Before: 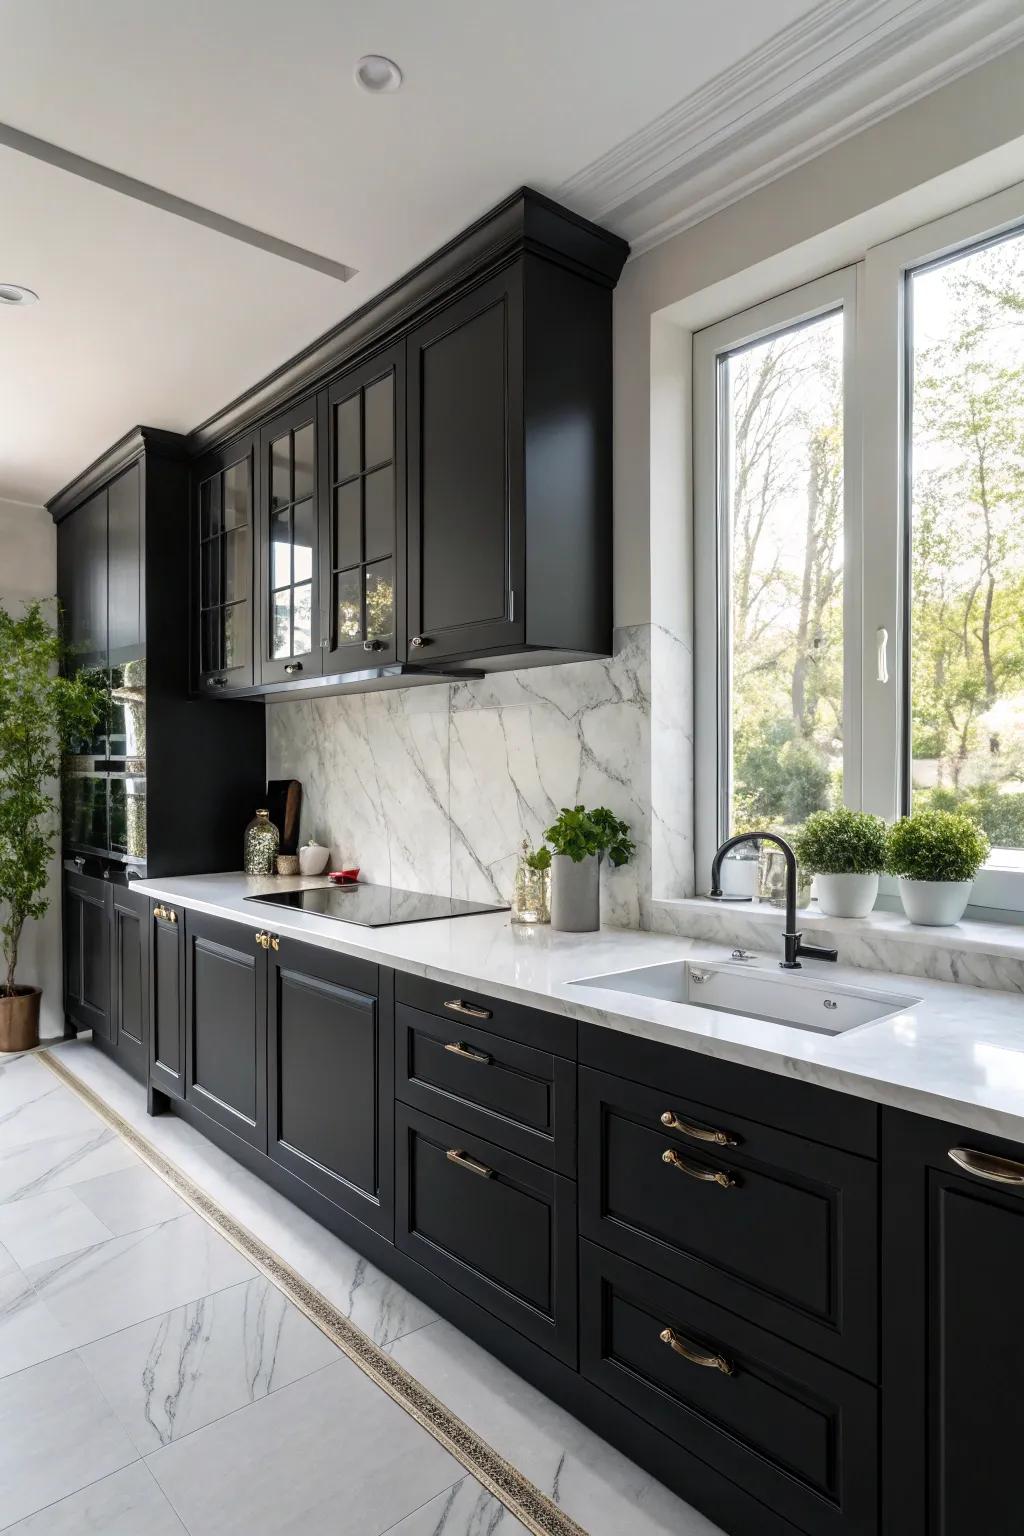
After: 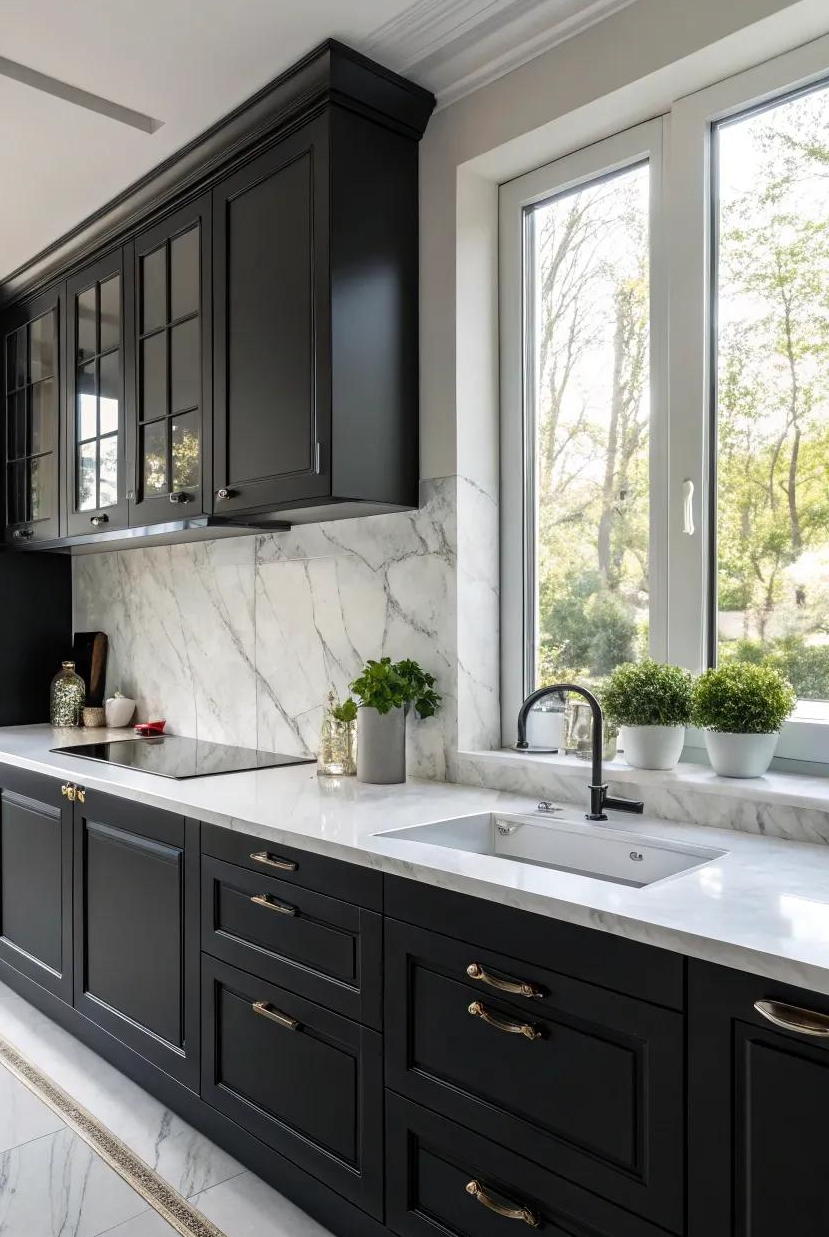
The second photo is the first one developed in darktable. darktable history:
crop: left 18.984%, top 9.697%, right 0%, bottom 9.713%
